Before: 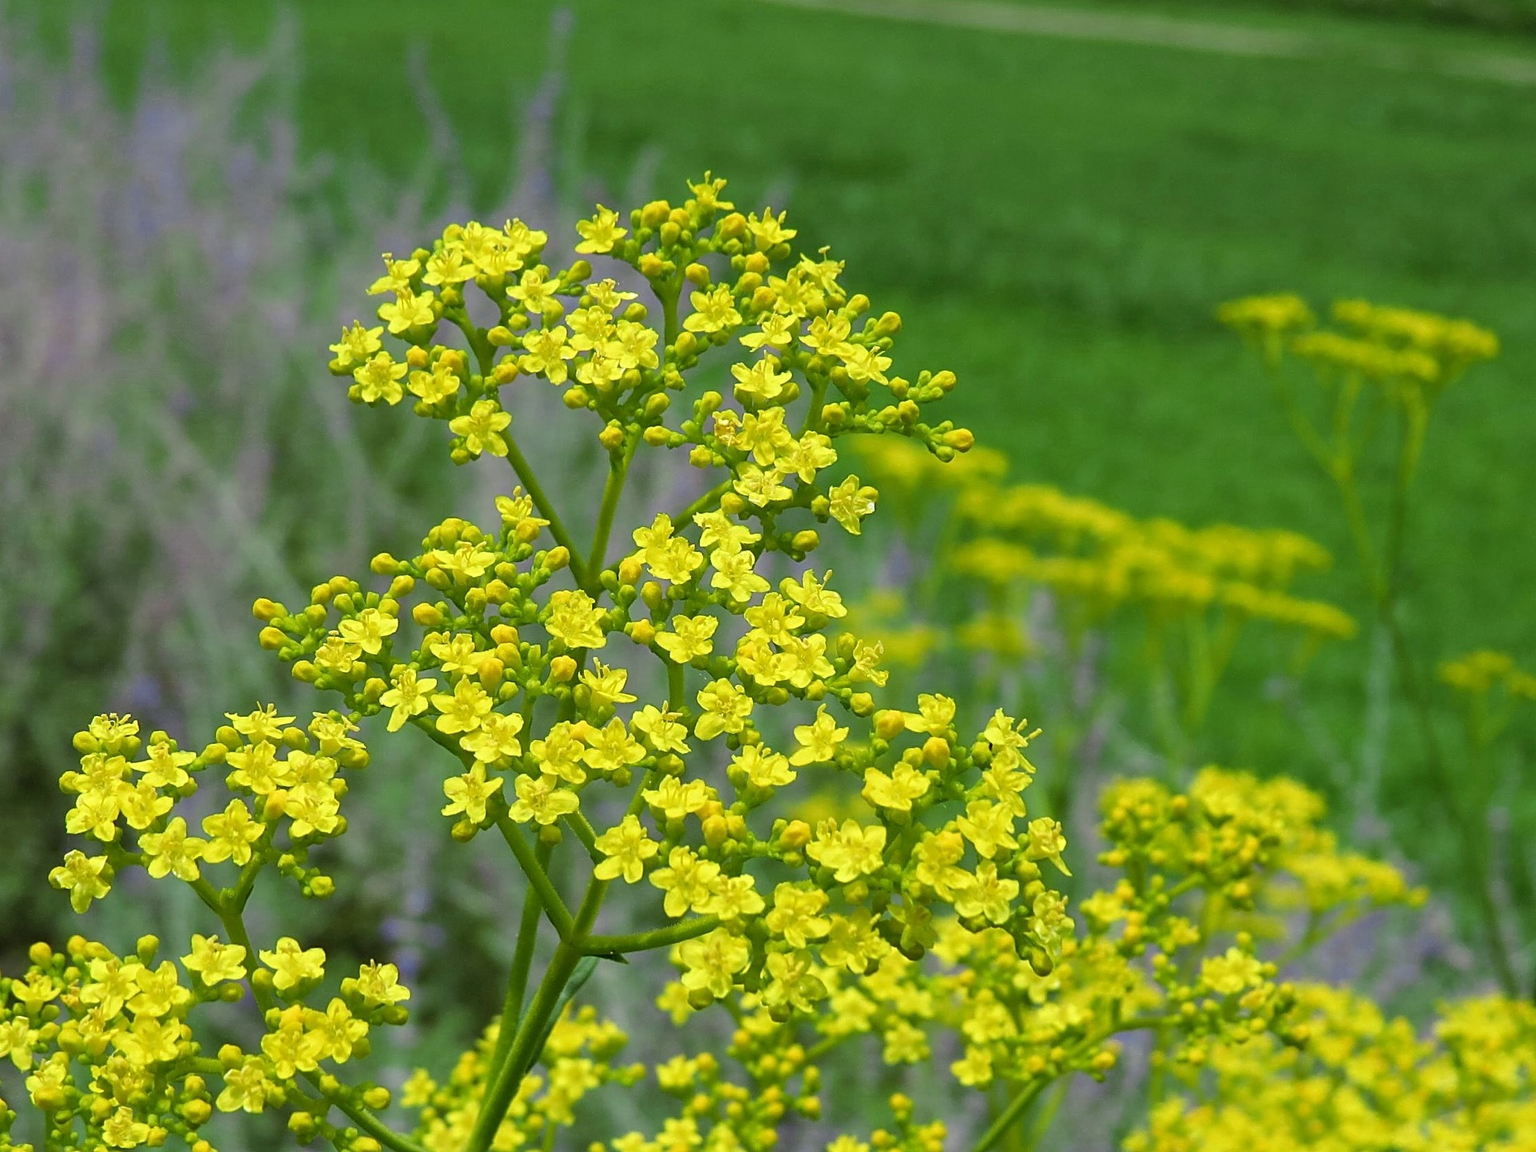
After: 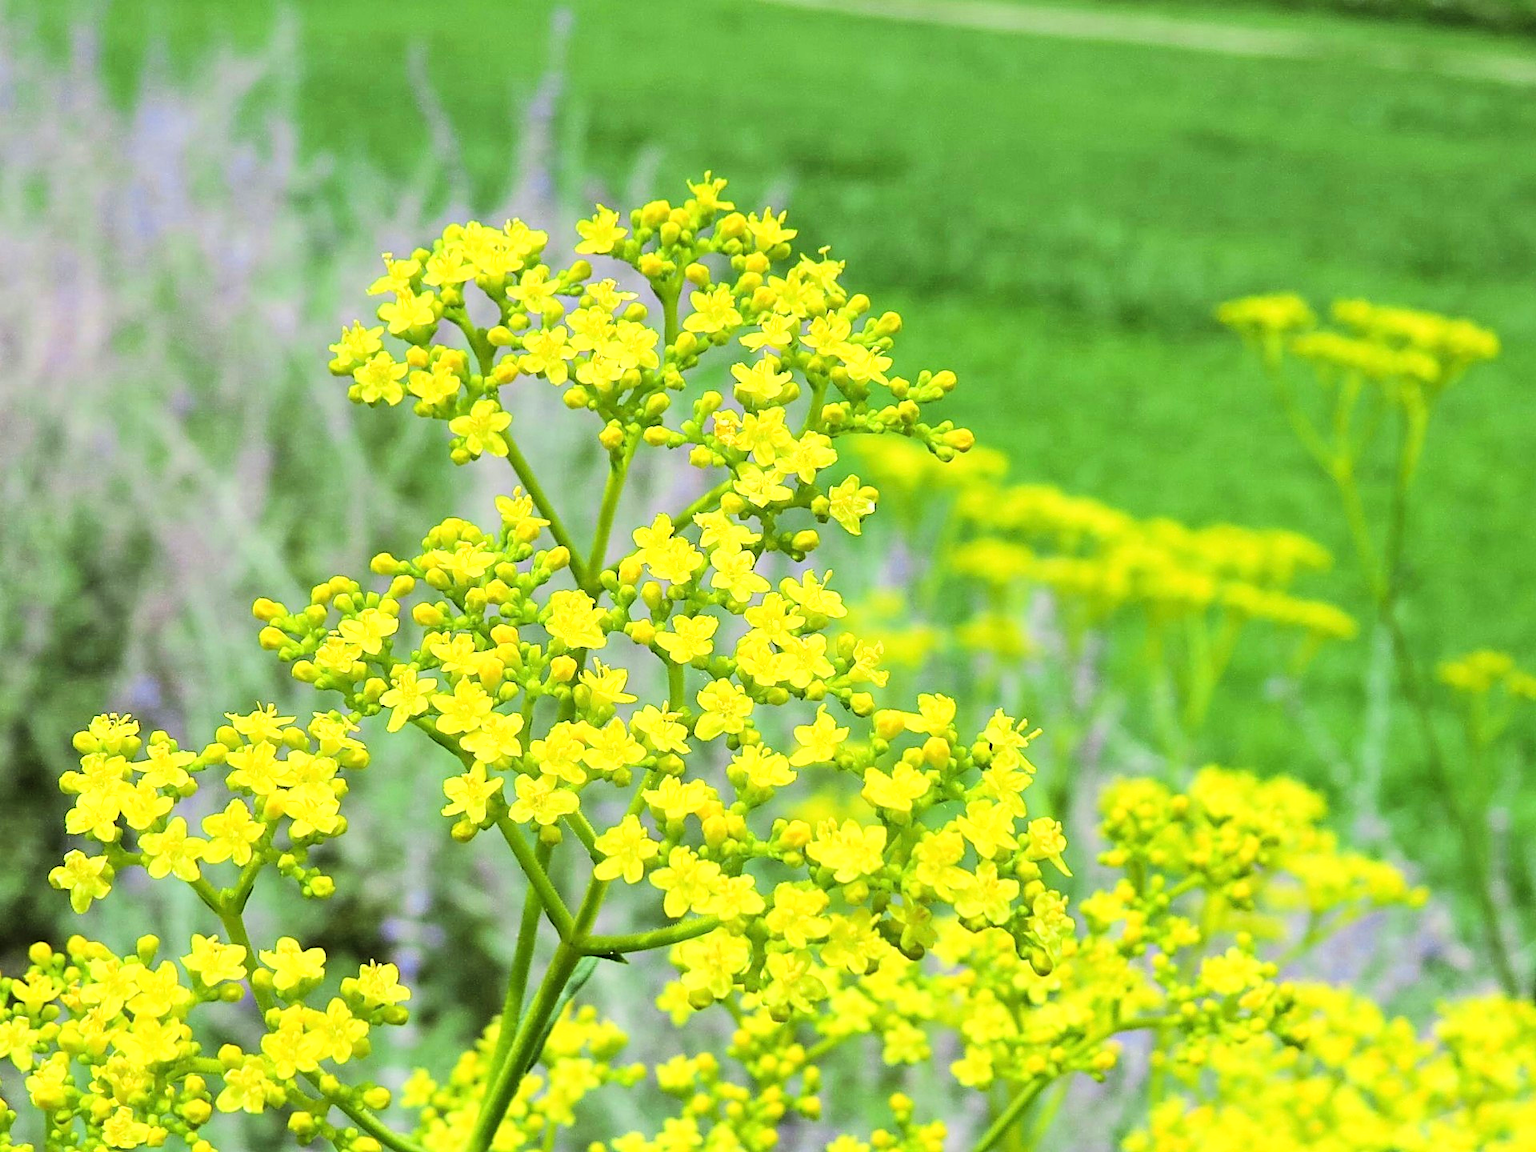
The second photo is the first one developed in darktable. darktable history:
shadows and highlights: shadows 31.16, highlights 0.501, soften with gaussian
base curve: curves: ch0 [(0, 0.003) (0.001, 0.002) (0.006, 0.004) (0.02, 0.022) (0.048, 0.086) (0.094, 0.234) (0.162, 0.431) (0.258, 0.629) (0.385, 0.8) (0.548, 0.918) (0.751, 0.988) (1, 1)]
sharpen: radius 5.278, amount 0.309, threshold 26.434
color calibration: illuminant same as pipeline (D50), adaptation XYZ, x 0.346, y 0.359, temperature 5008.99 K
